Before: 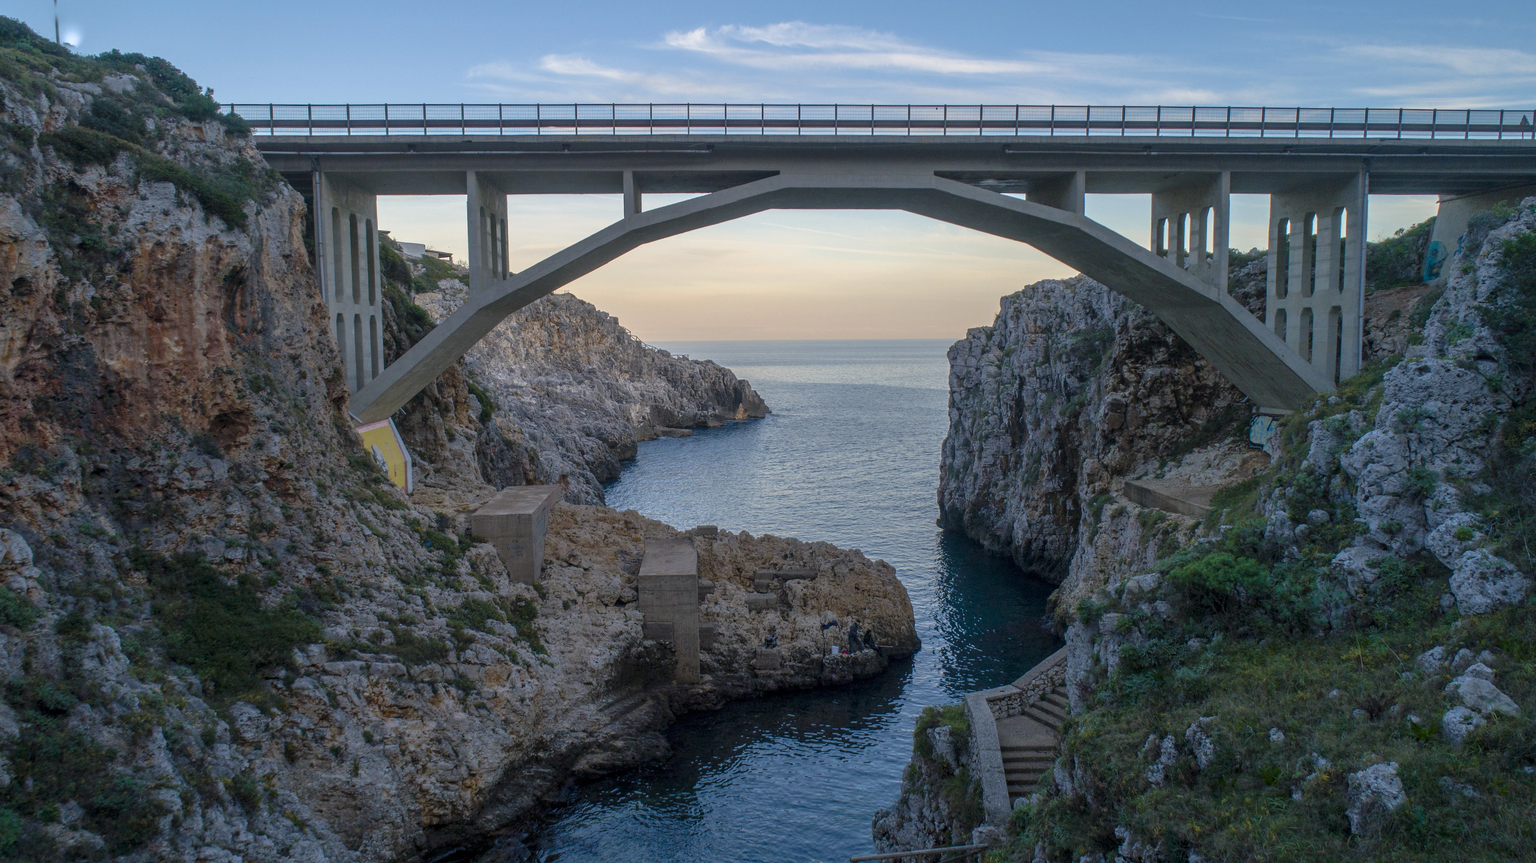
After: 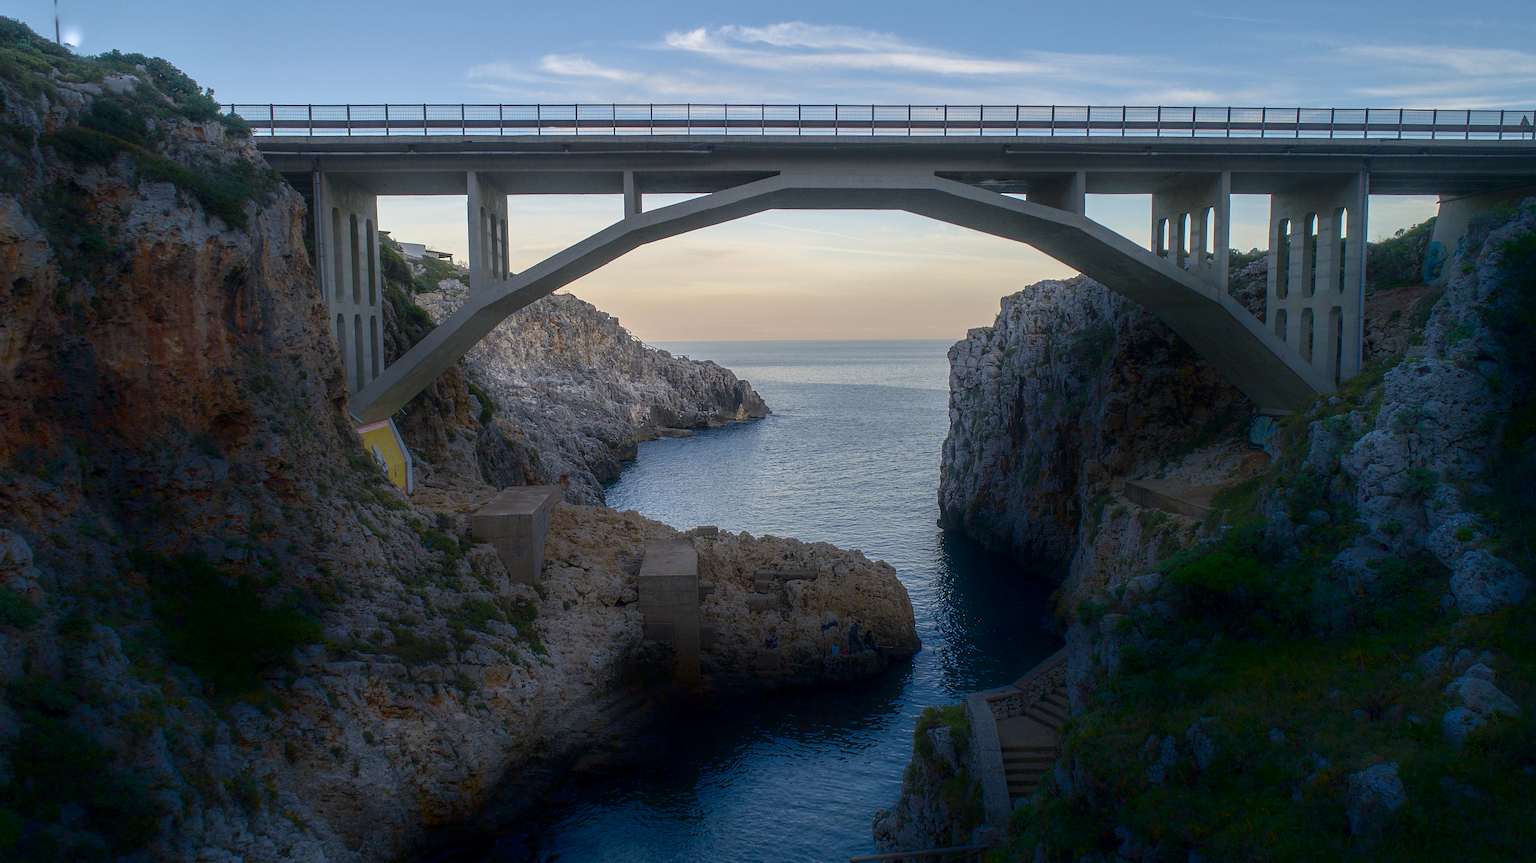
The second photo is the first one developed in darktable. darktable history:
shadows and highlights: shadows -88.03, highlights -35.45, shadows color adjustment 99.15%, highlights color adjustment 0%, soften with gaussian
sharpen: on, module defaults
